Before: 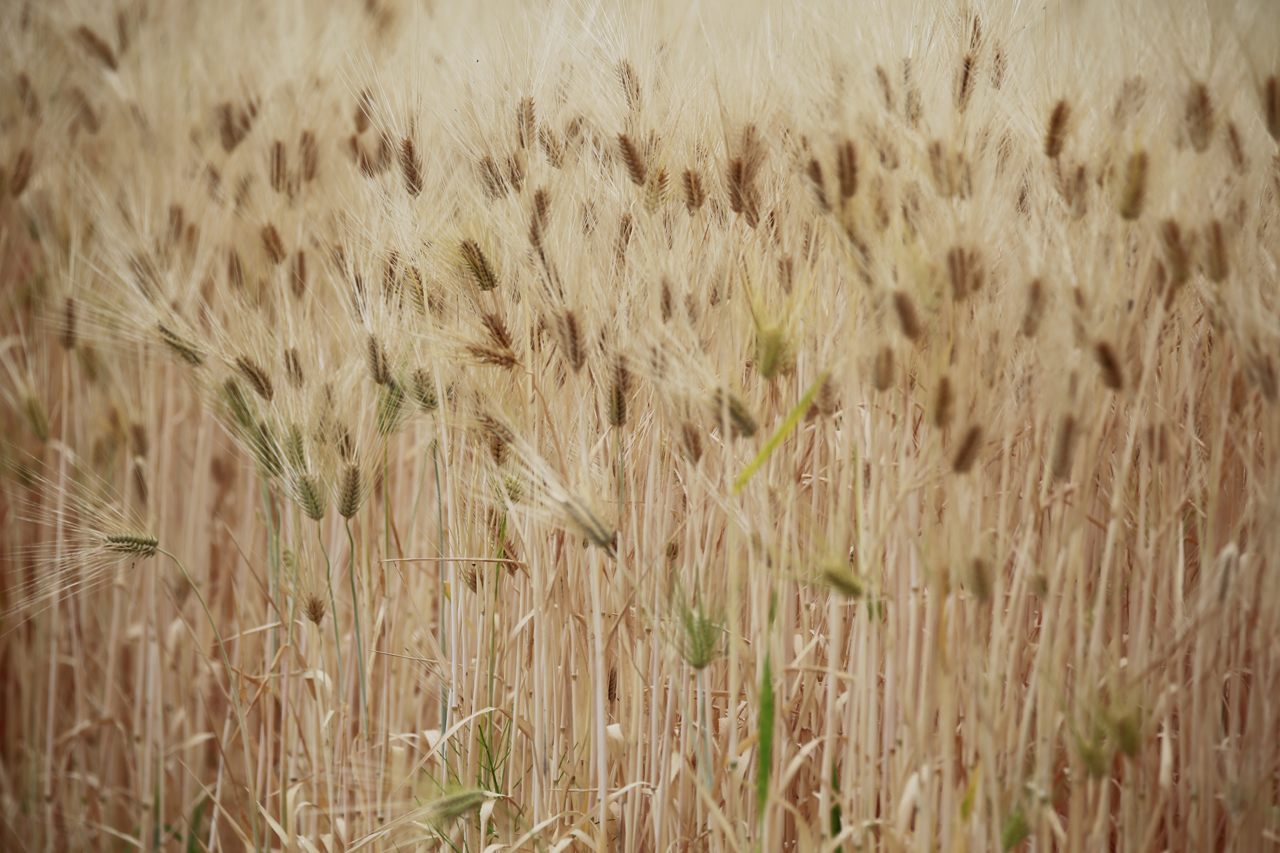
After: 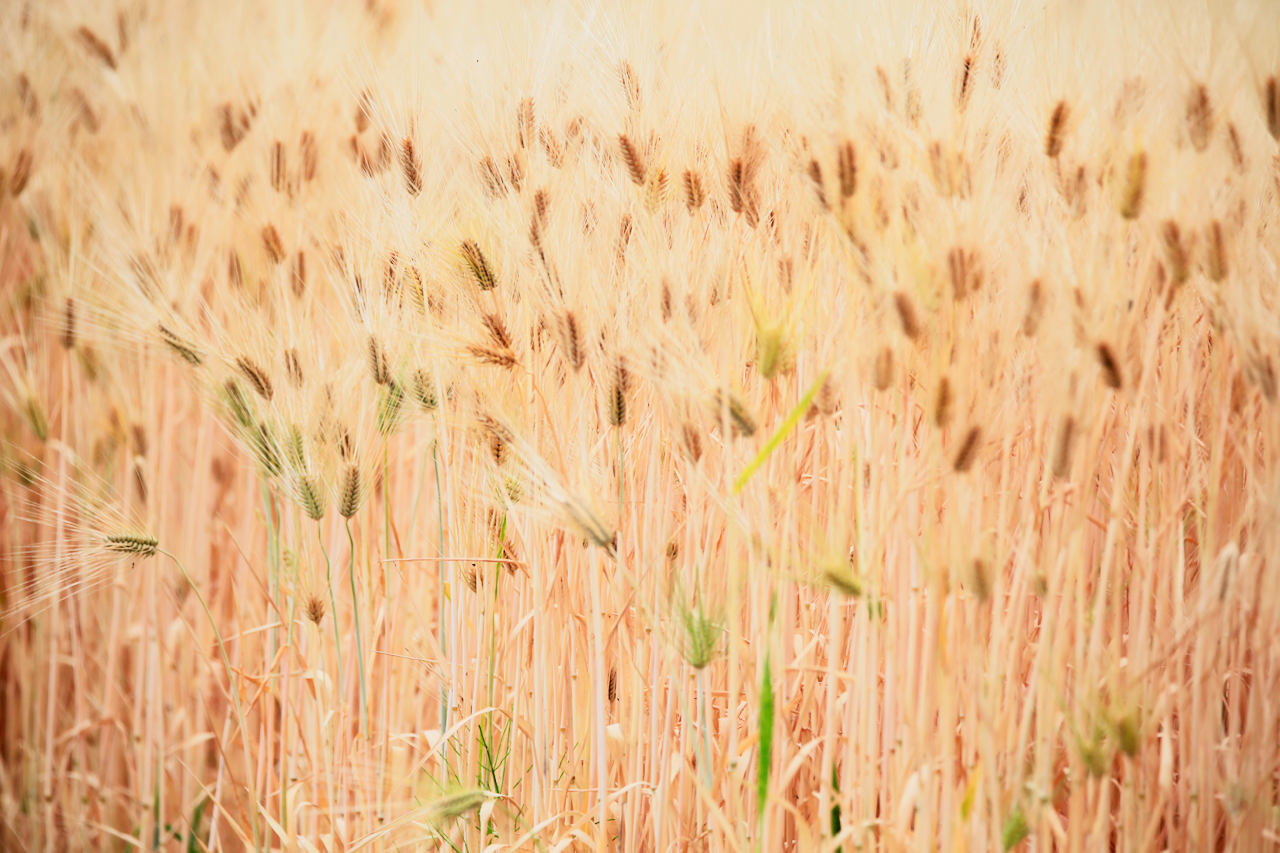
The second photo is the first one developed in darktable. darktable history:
tone equalizer: -7 EV 0.161 EV, -6 EV 0.605 EV, -5 EV 1.18 EV, -4 EV 1.34 EV, -3 EV 1.13 EV, -2 EV 0.6 EV, -1 EV 0.146 EV, edges refinement/feathering 500, mask exposure compensation -1.57 EV, preserve details no
